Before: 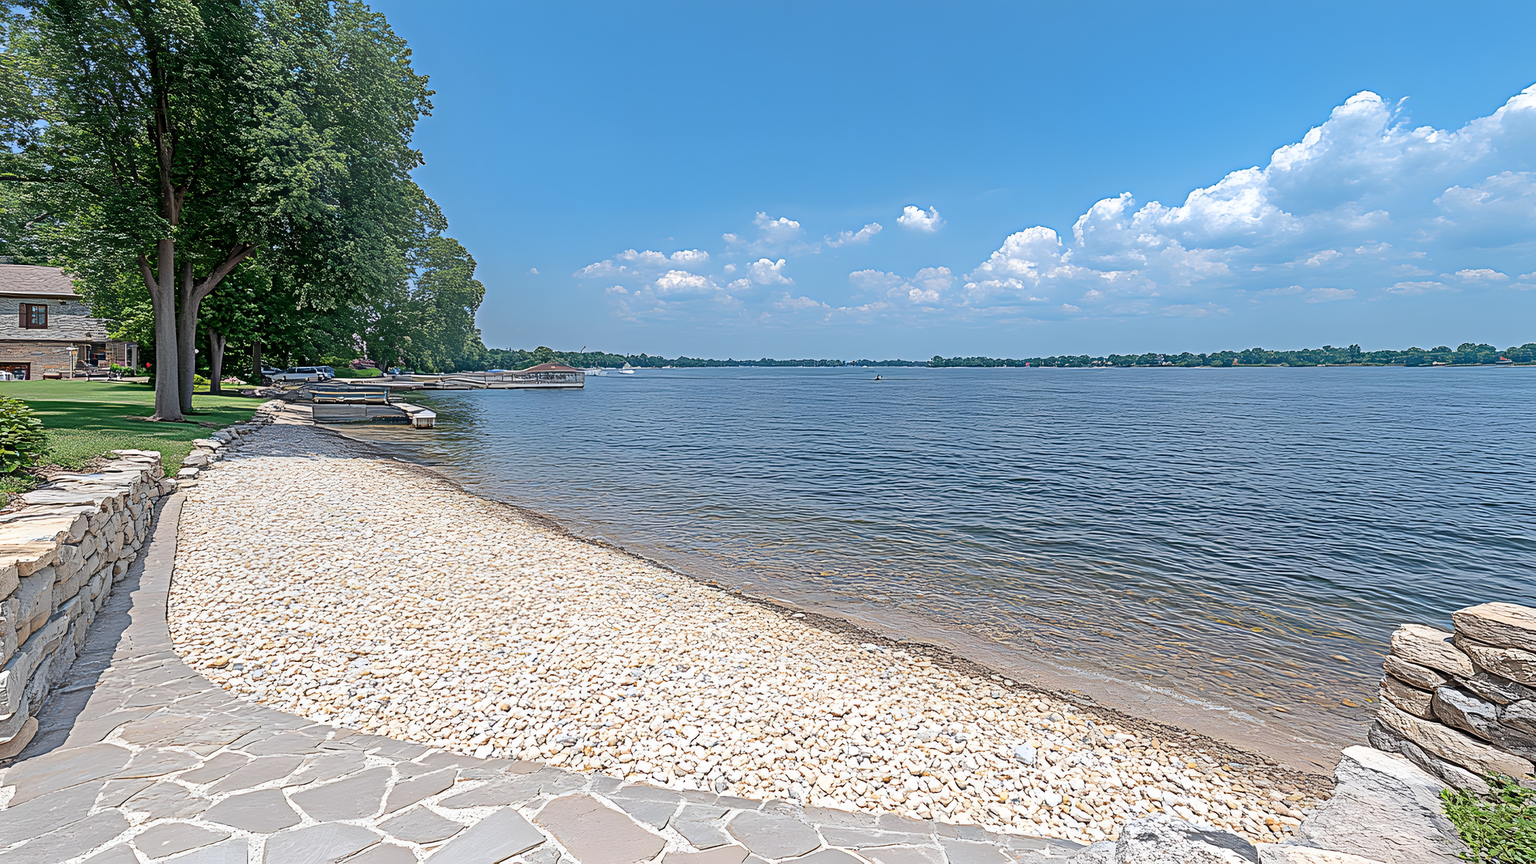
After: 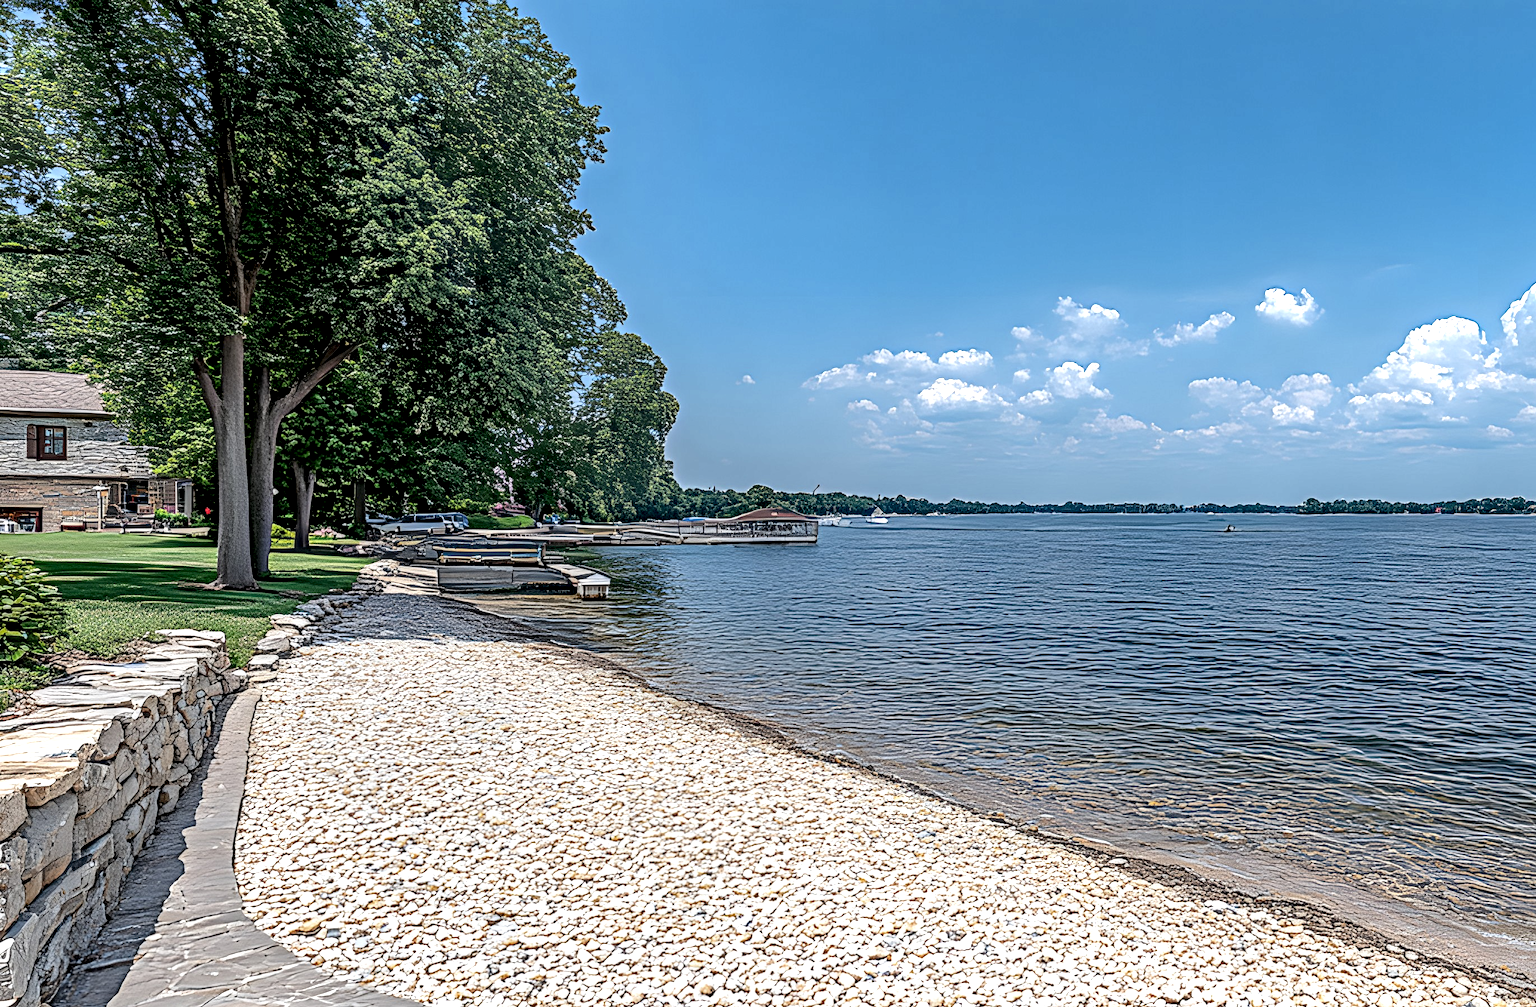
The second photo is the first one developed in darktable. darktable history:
crop: right 28.526%, bottom 16.663%
local contrast: highlights 18%, detail 187%
tone equalizer: edges refinement/feathering 500, mask exposure compensation -1.57 EV, preserve details no
